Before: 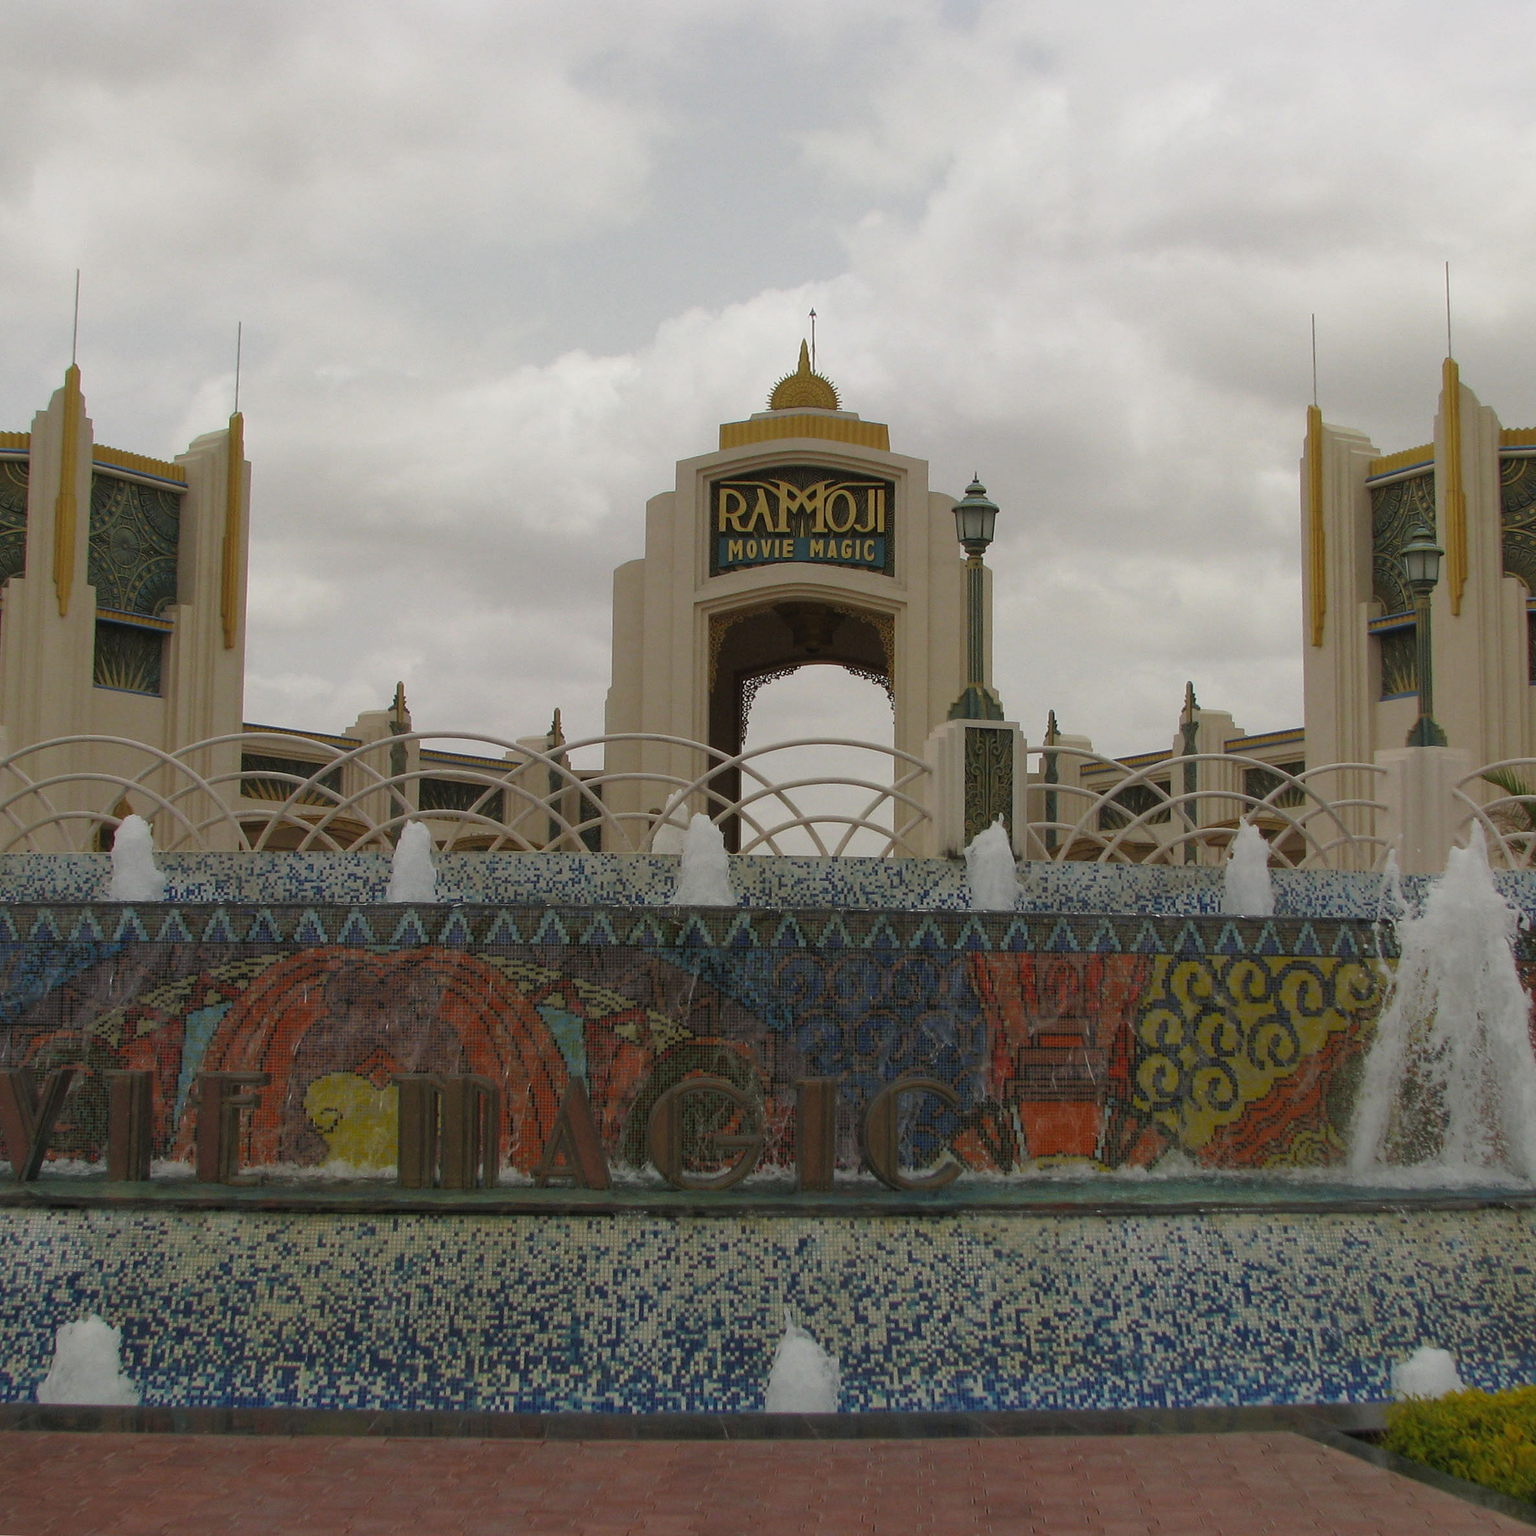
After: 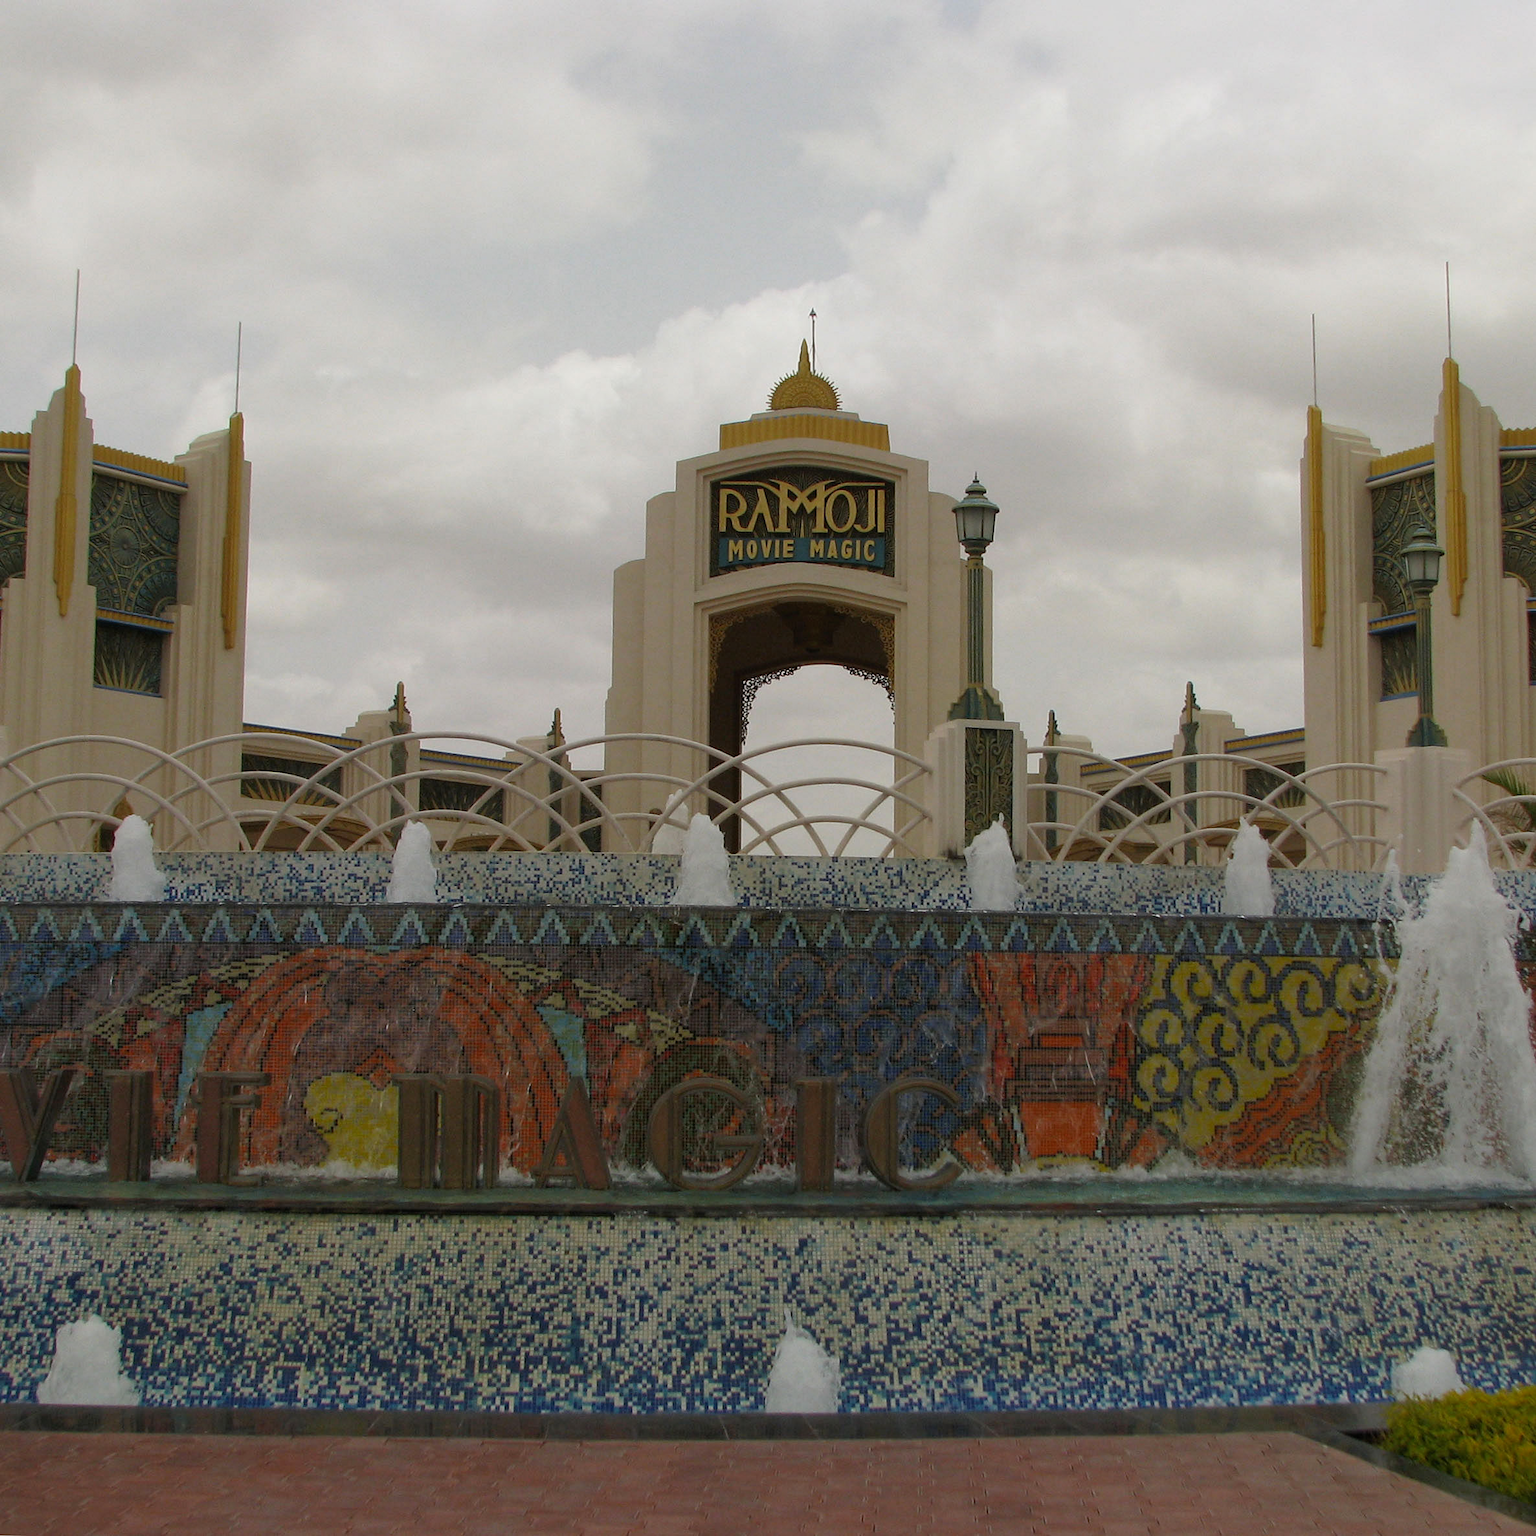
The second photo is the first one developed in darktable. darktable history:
shadows and highlights: shadows 62.3, white point adjustment 0.535, highlights -34.25, compress 83.56%
